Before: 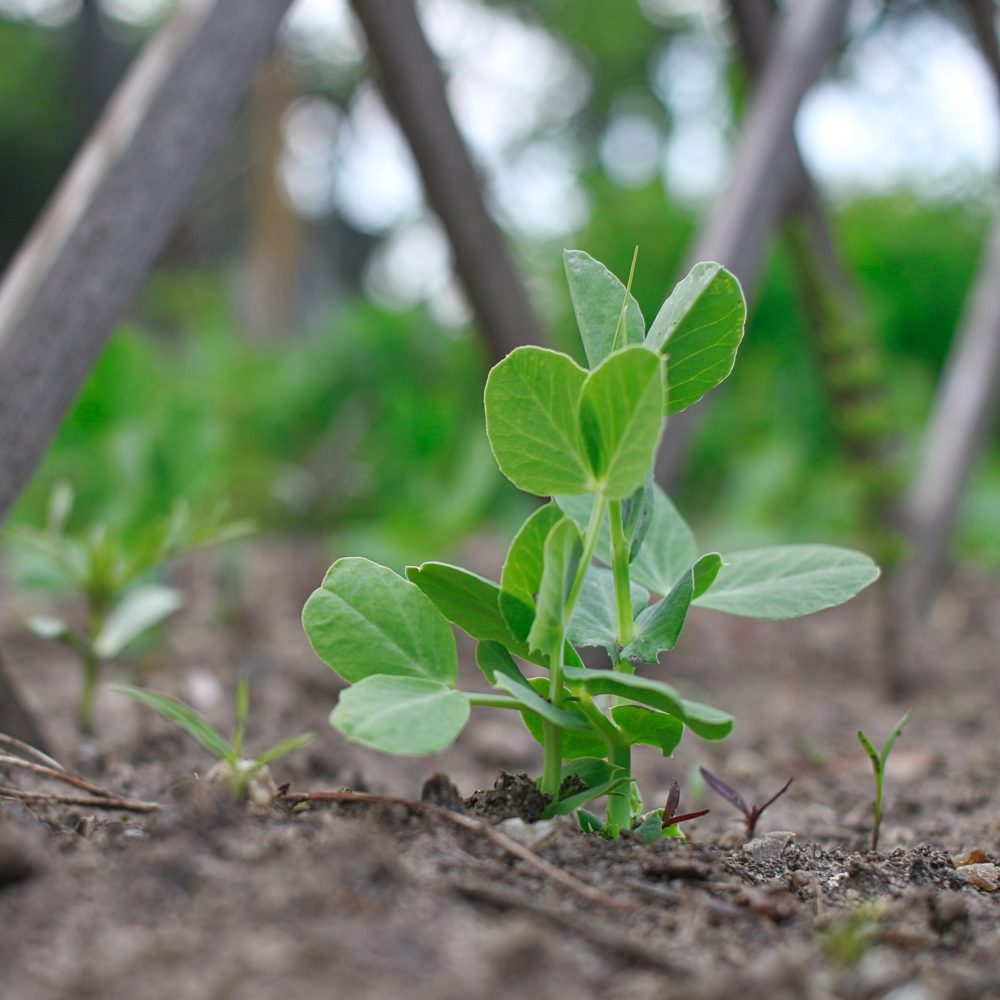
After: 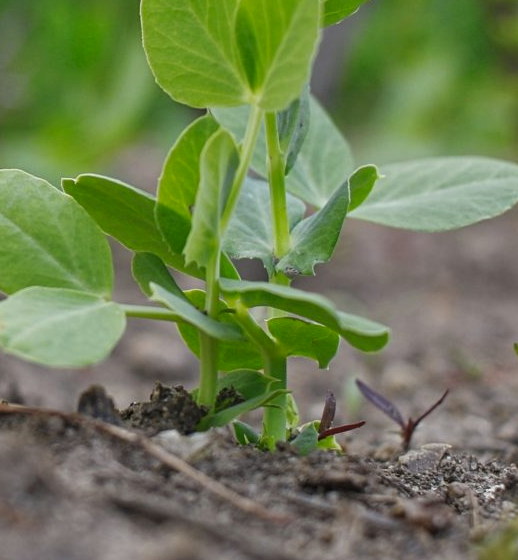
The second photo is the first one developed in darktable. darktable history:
crop: left 34.479%, top 38.822%, right 13.718%, bottom 5.172%
color contrast: green-magenta contrast 0.8, blue-yellow contrast 1.1, unbound 0
shadows and highlights: low approximation 0.01, soften with gaussian
